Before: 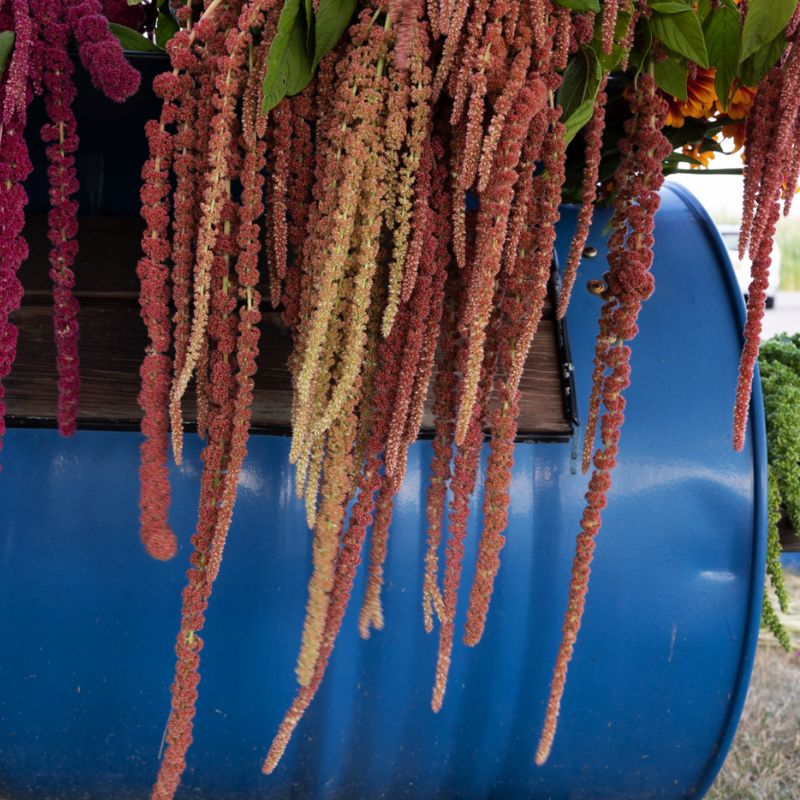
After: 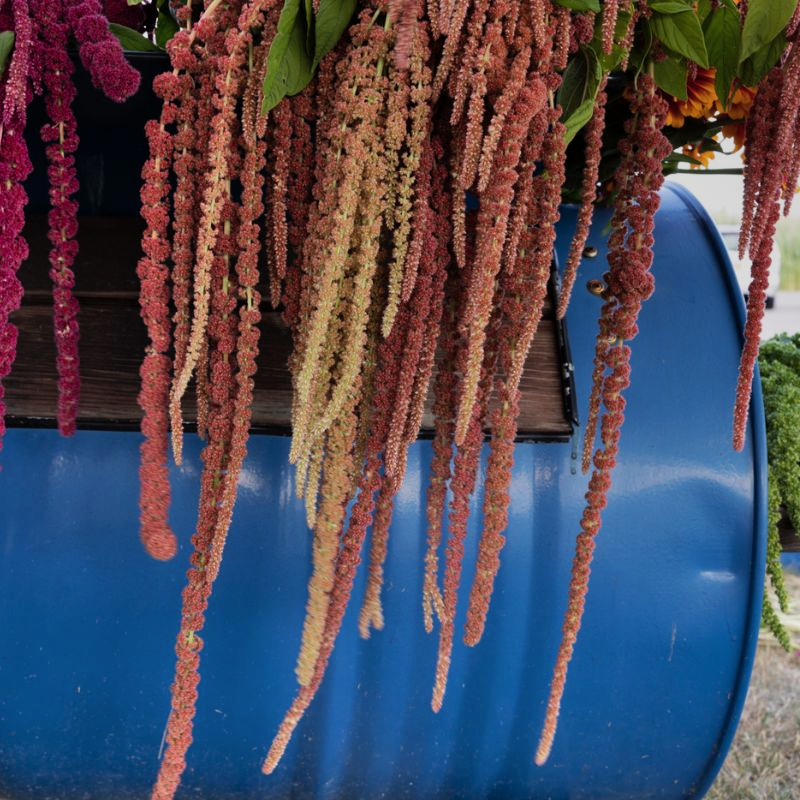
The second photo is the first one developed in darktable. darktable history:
graduated density: rotation -0.352°, offset 57.64
shadows and highlights: soften with gaussian
